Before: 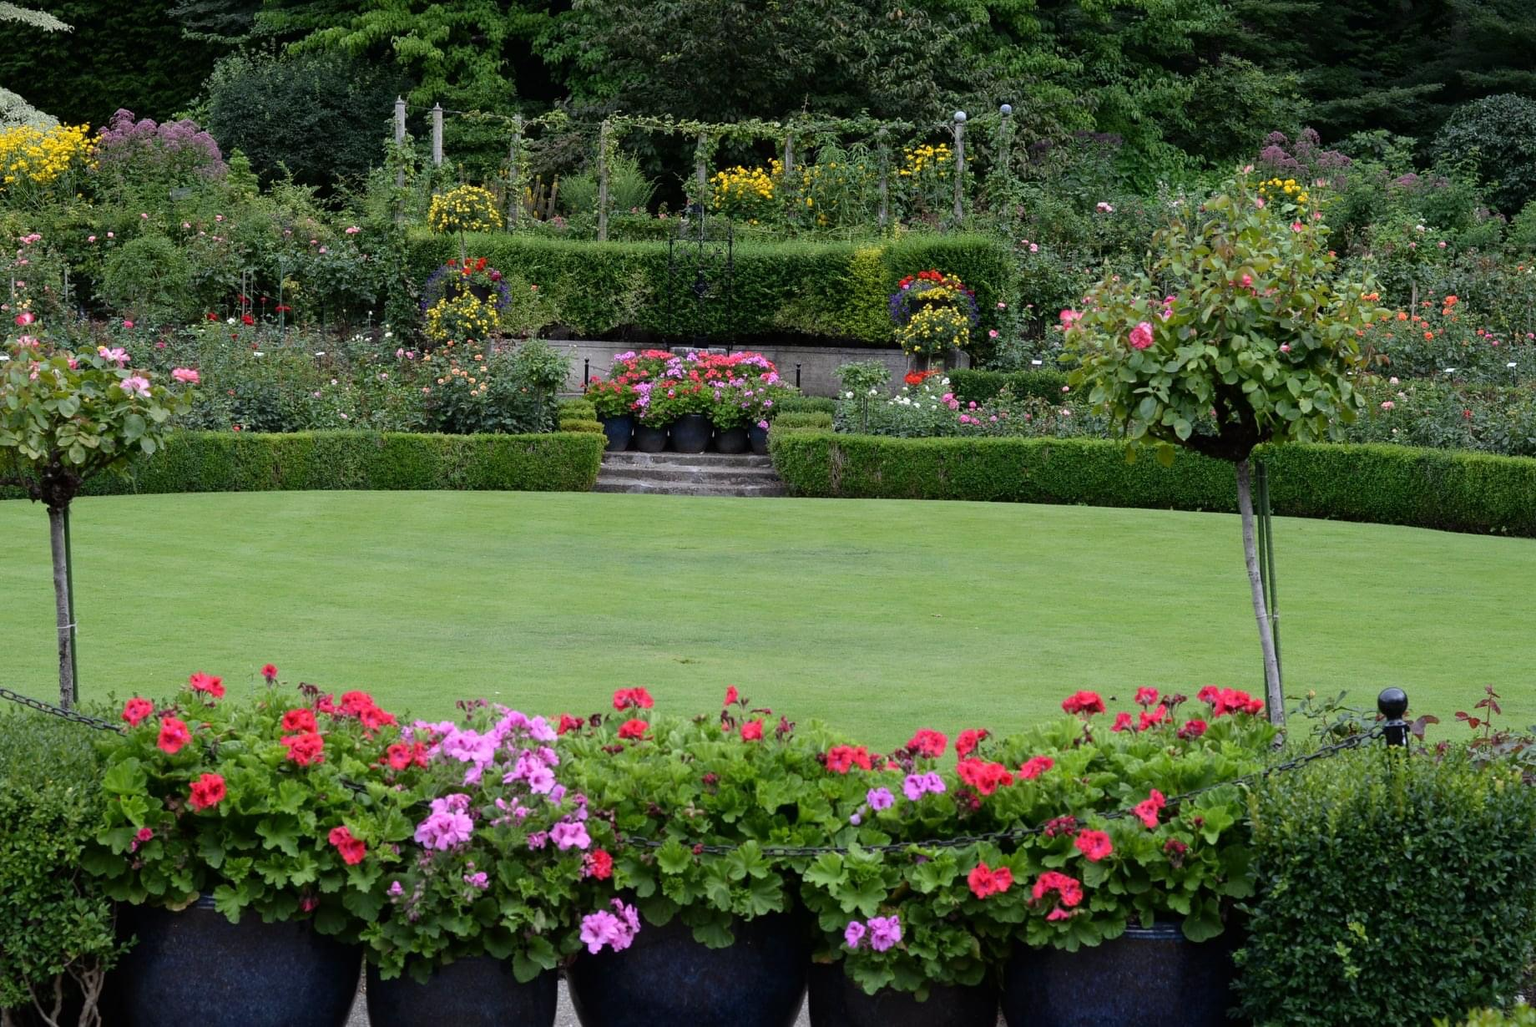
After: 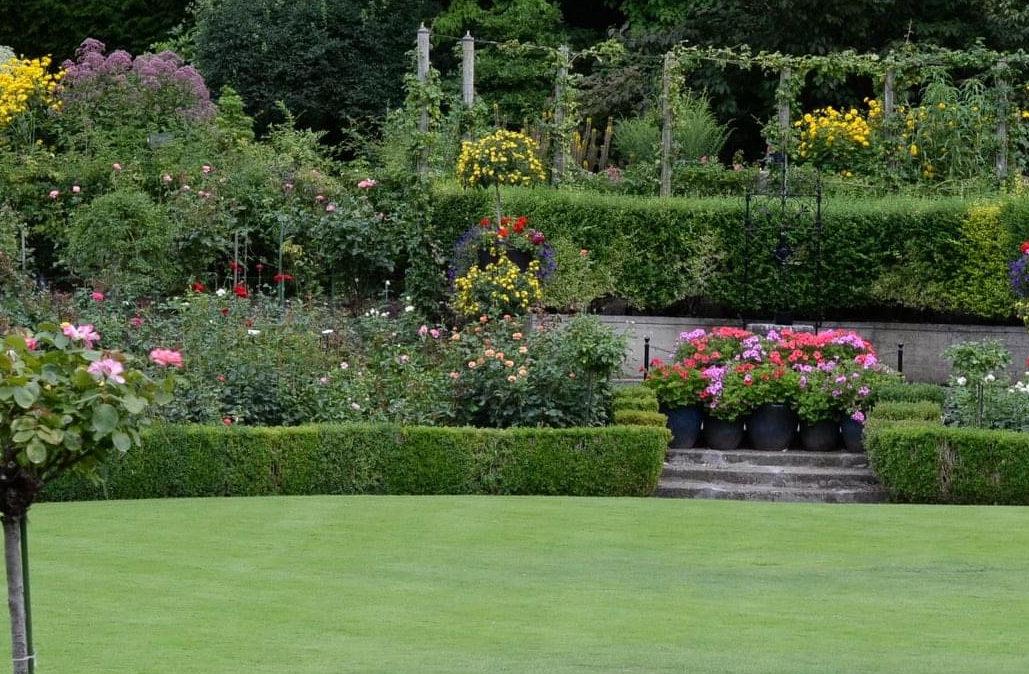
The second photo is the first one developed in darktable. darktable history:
crop and rotate: left 3.056%, top 7.599%, right 40.978%, bottom 37.531%
